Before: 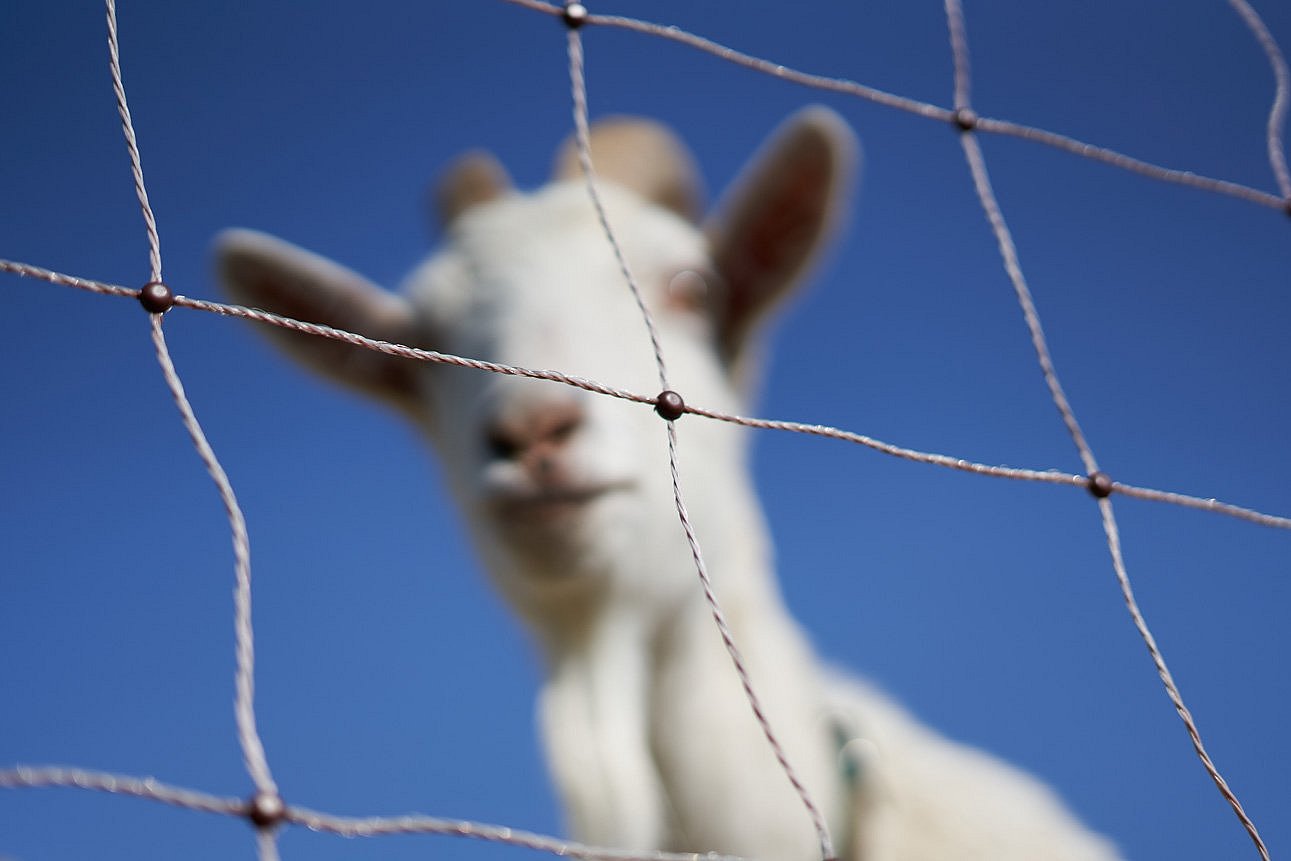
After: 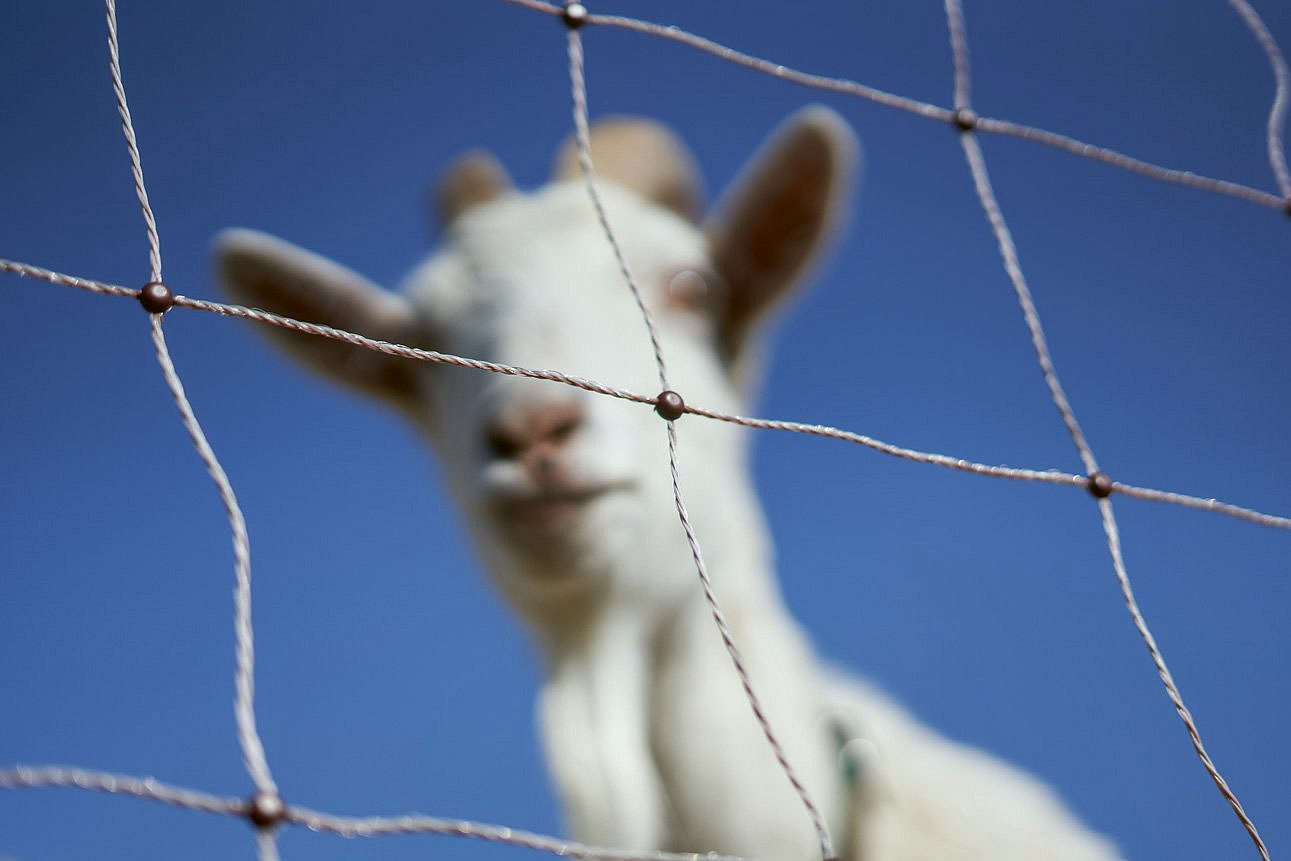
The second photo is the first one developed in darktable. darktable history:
local contrast: on, module defaults
color balance: lift [1.004, 1.002, 1.002, 0.998], gamma [1, 1.007, 1.002, 0.993], gain [1, 0.977, 1.013, 1.023], contrast -3.64%
